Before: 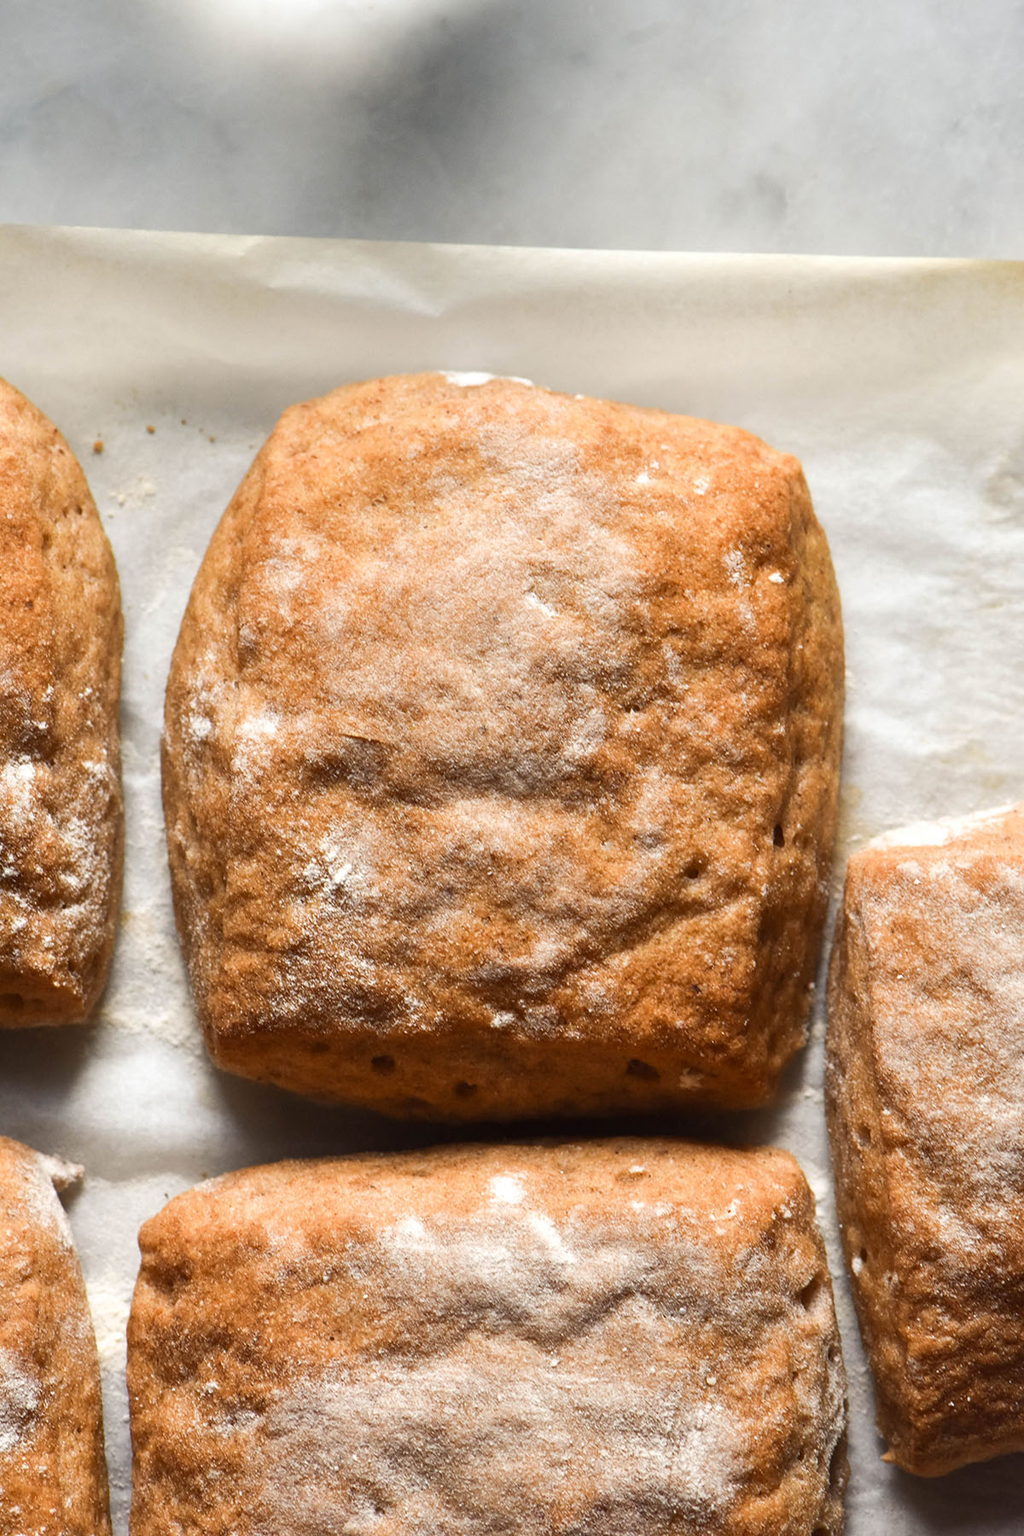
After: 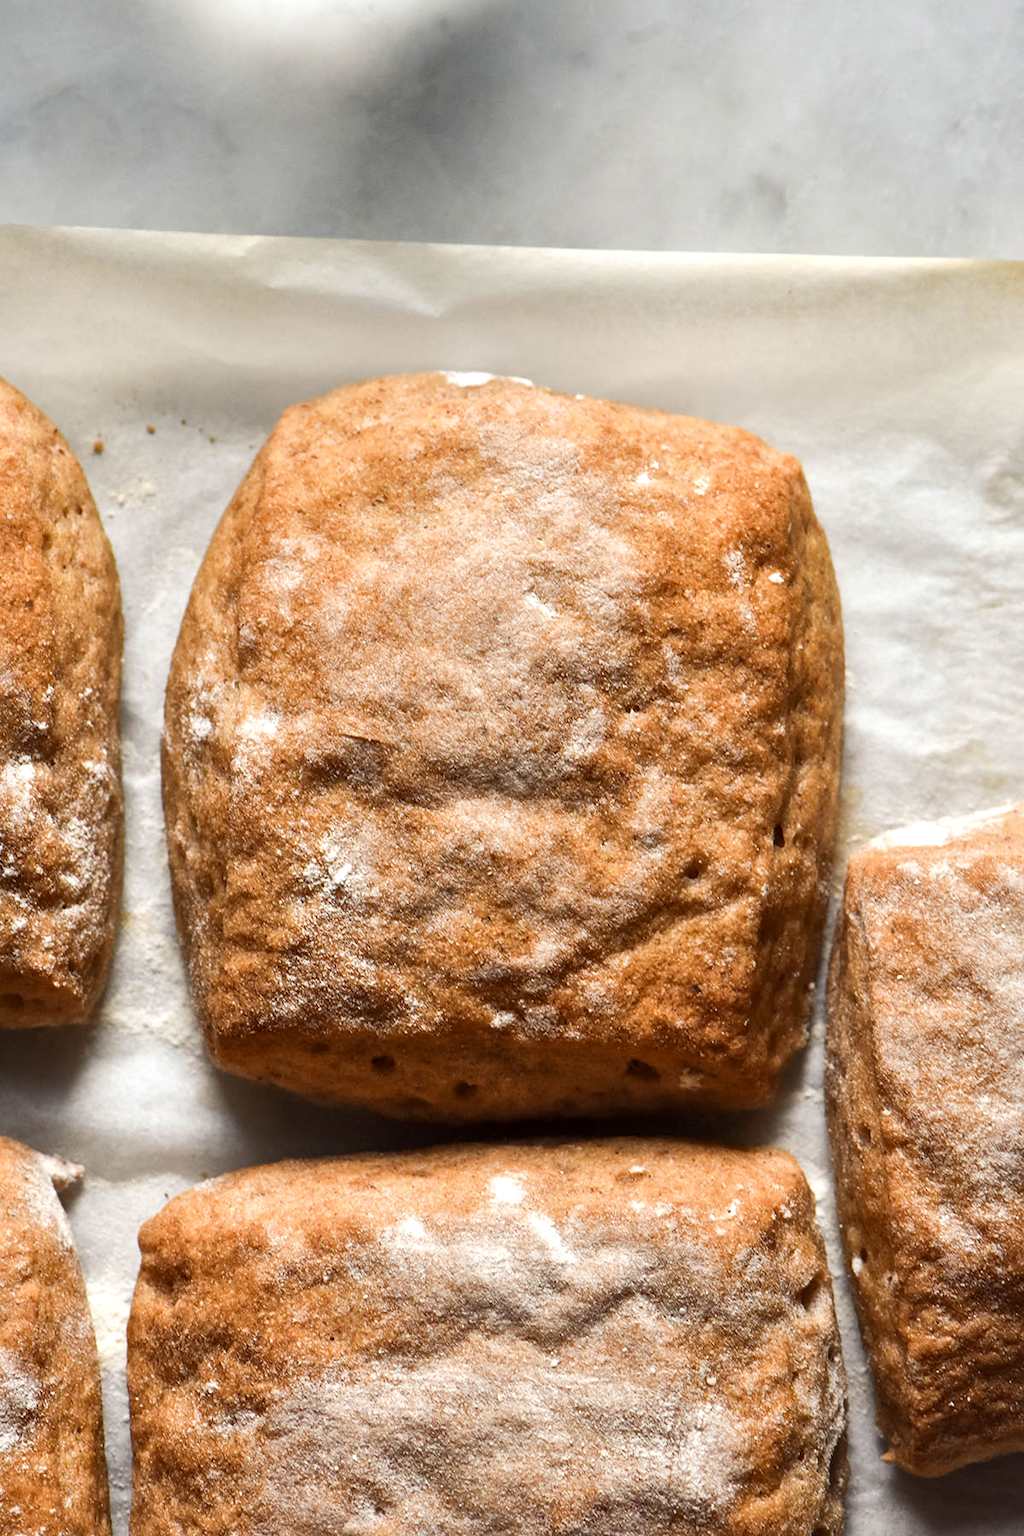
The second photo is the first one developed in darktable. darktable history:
local contrast: mode bilateral grid, contrast 30, coarseness 25, midtone range 0.2
